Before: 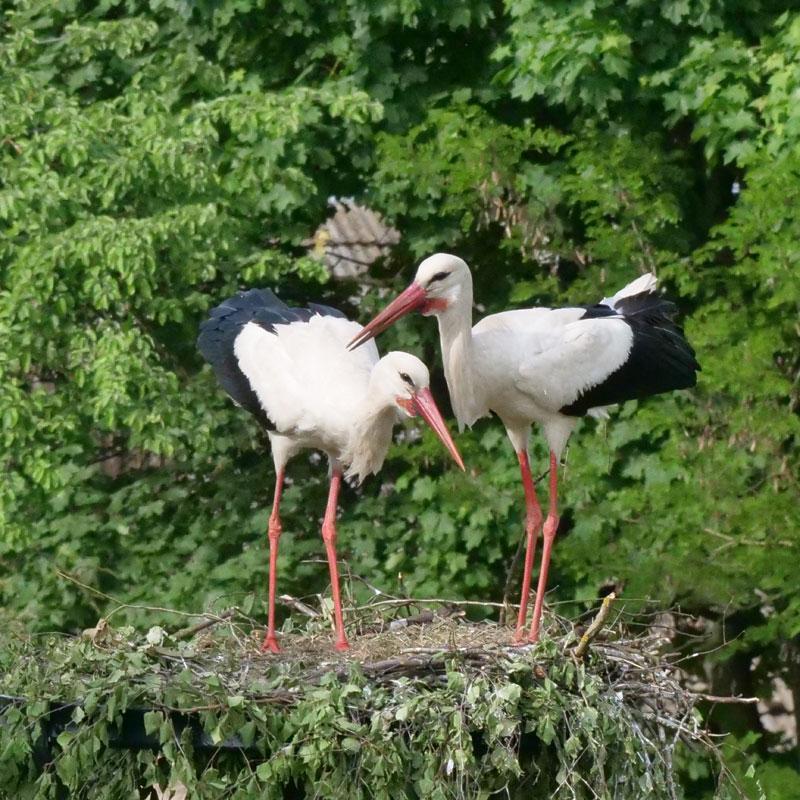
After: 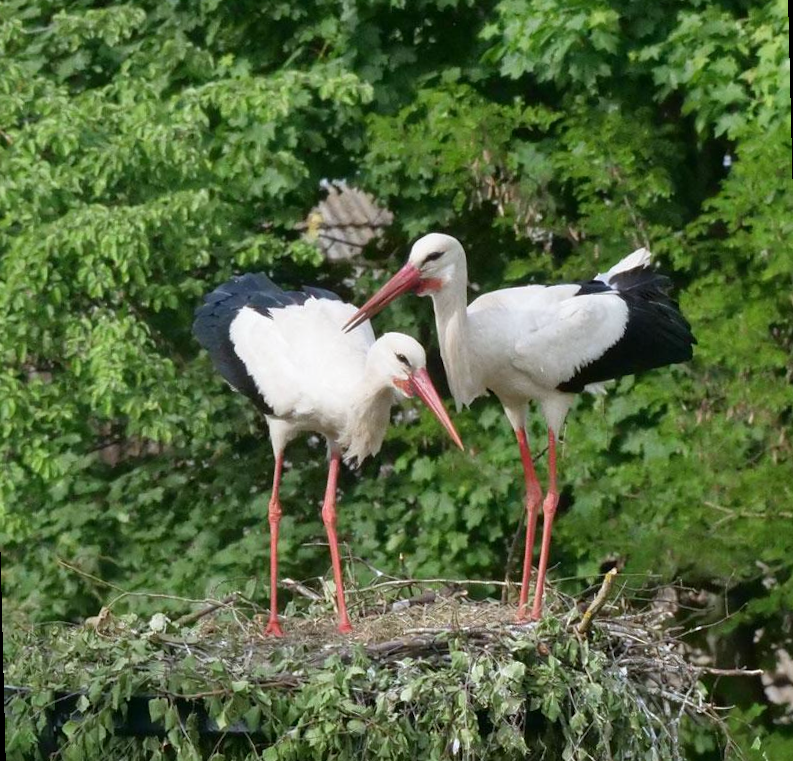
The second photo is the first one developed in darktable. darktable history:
white balance: red 0.986, blue 1.01
rotate and perspective: rotation -1.42°, crop left 0.016, crop right 0.984, crop top 0.035, crop bottom 0.965
